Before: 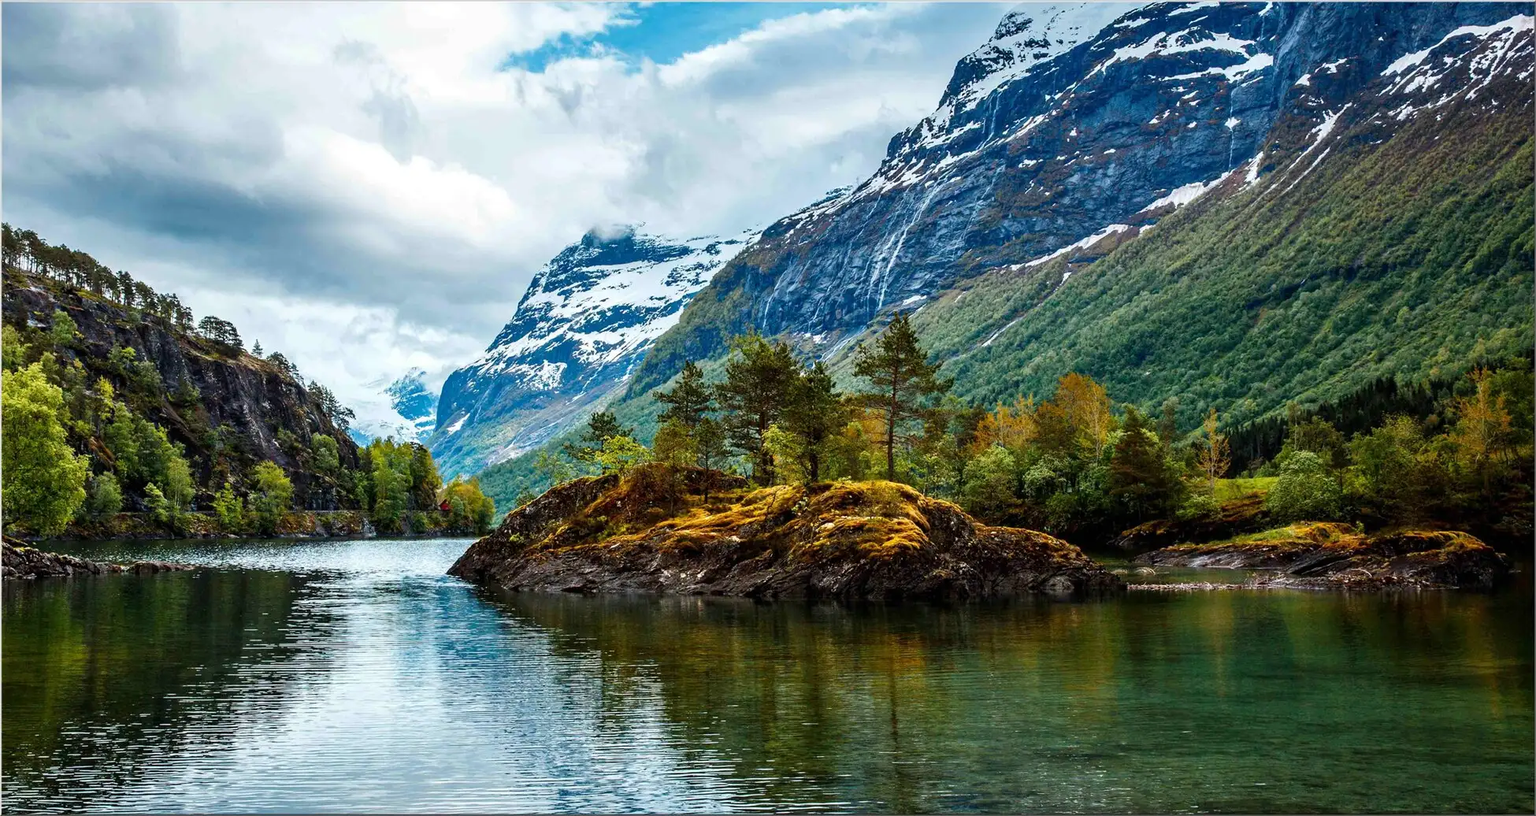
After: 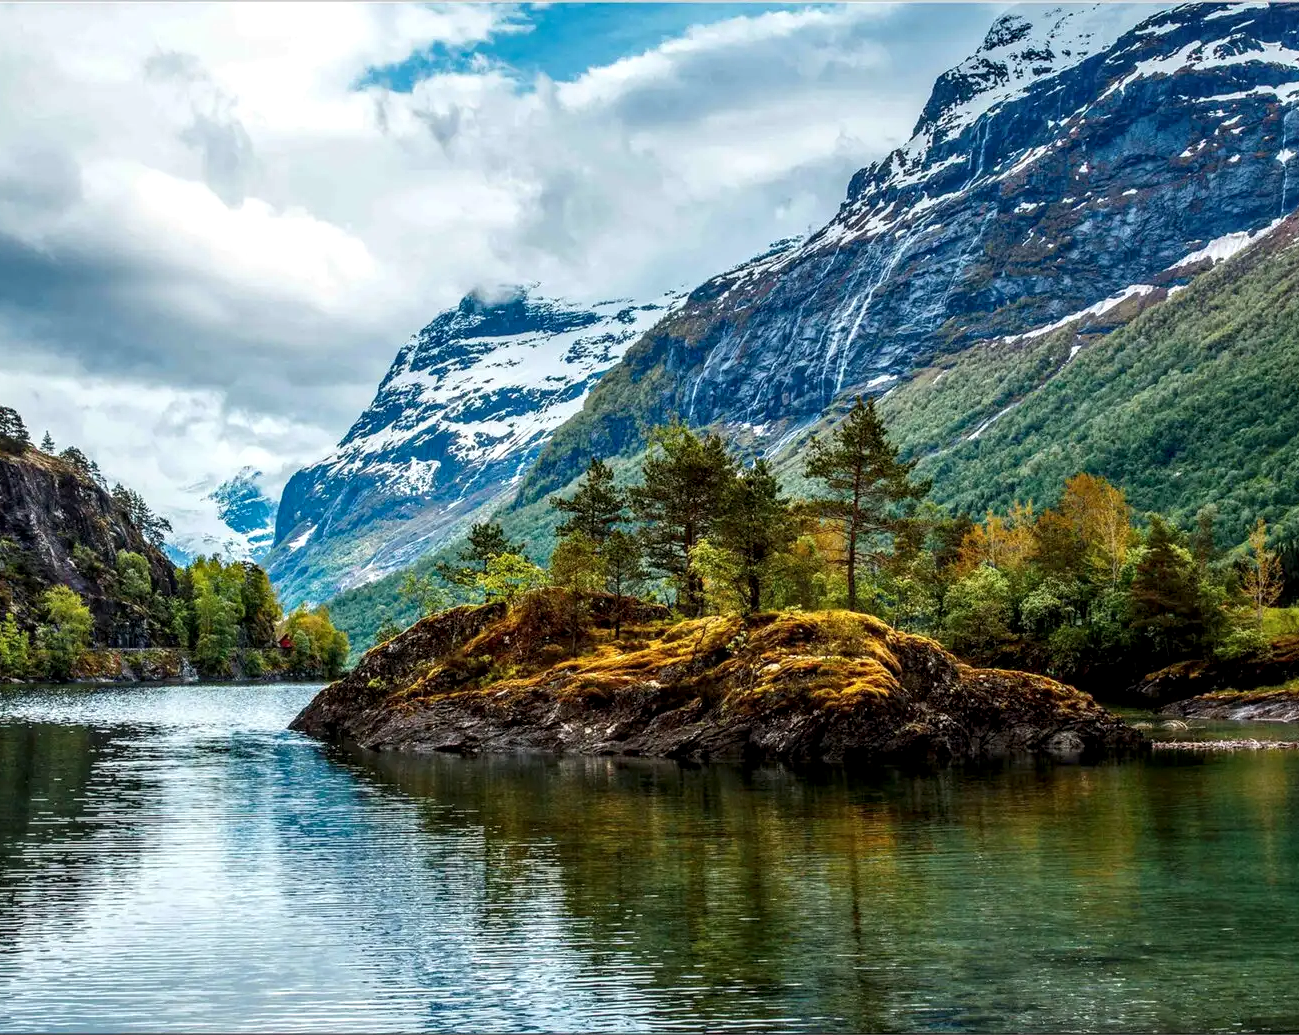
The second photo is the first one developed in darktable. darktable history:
crop and rotate: left 14.385%, right 18.948%
local contrast: detail 130%
